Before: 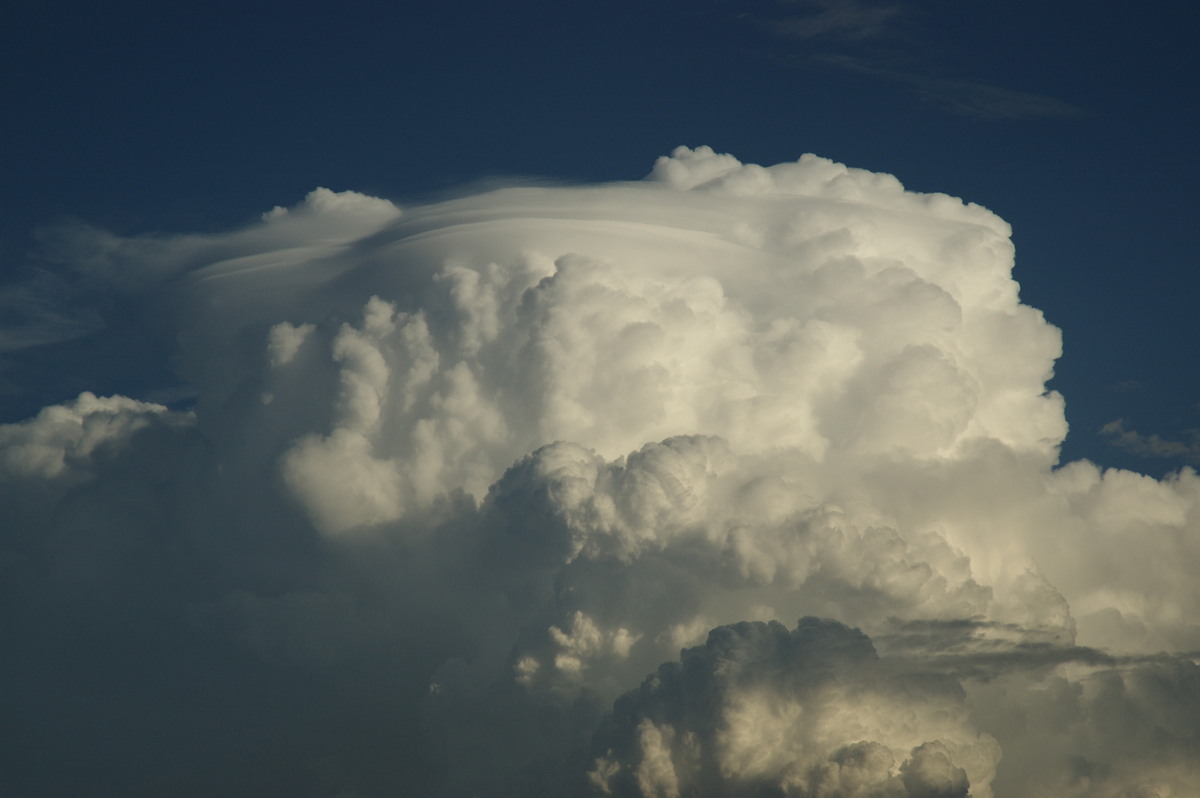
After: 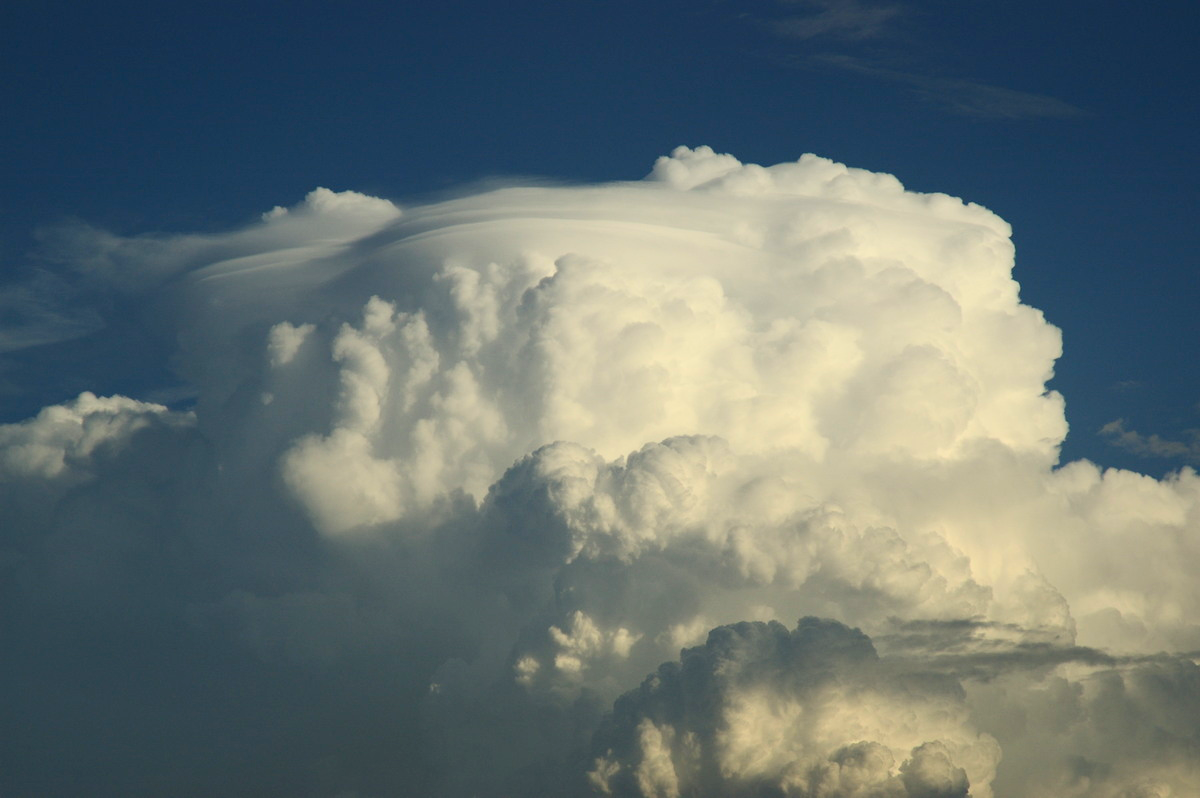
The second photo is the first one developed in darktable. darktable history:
base curve: curves: ch0 [(0, 0) (0.74, 0.67) (1, 1)], preserve colors none
contrast brightness saturation: contrast 0.236, brightness 0.24, saturation 0.387
exposure: exposure 0.128 EV, compensate highlight preservation false
